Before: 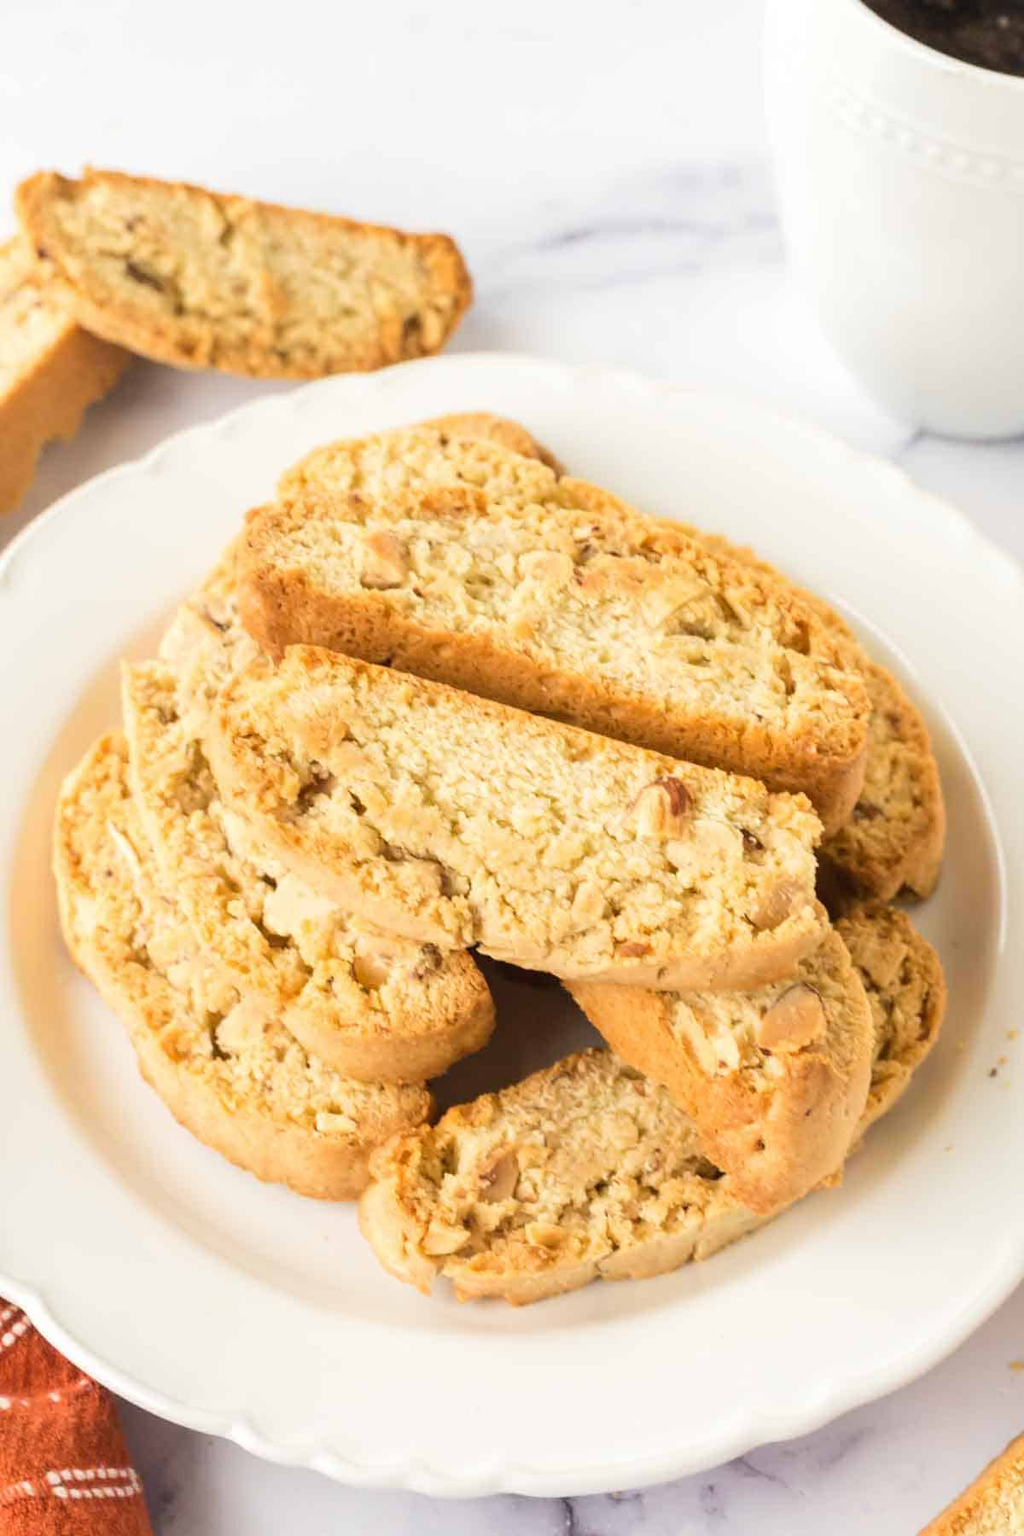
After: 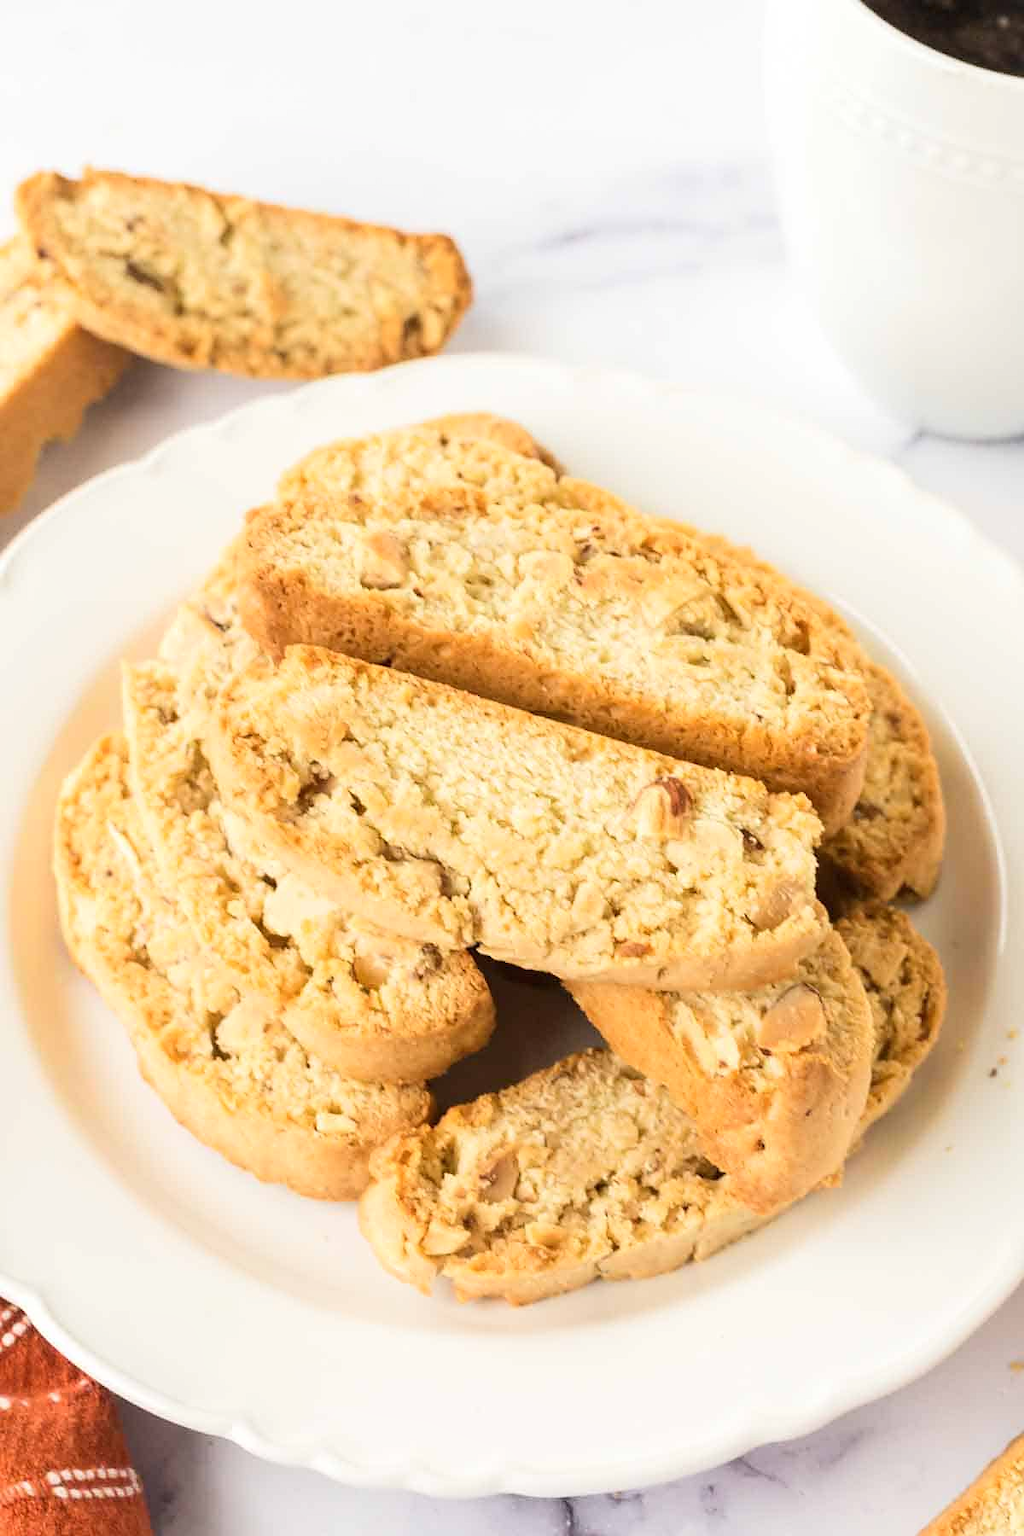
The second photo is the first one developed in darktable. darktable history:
shadows and highlights: shadows -28.63, highlights 30.51
sharpen: radius 0.993
